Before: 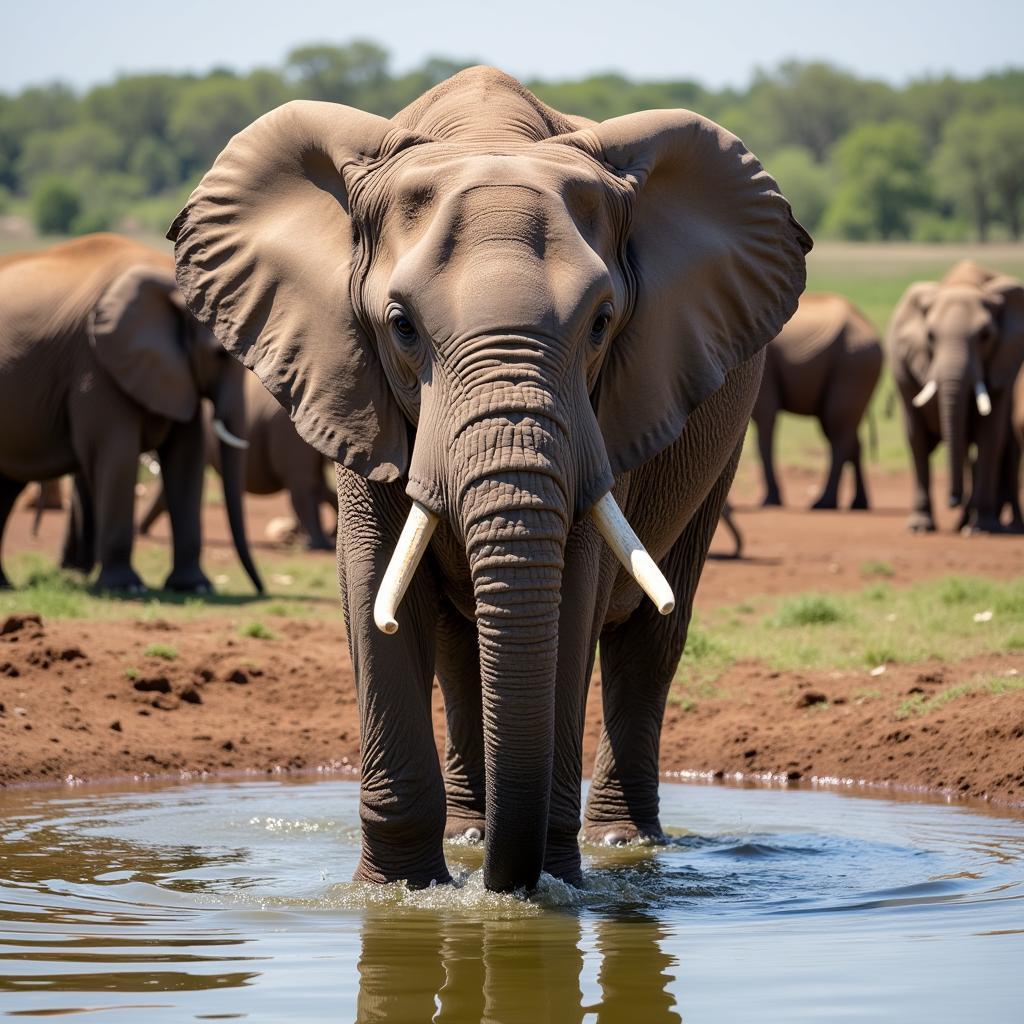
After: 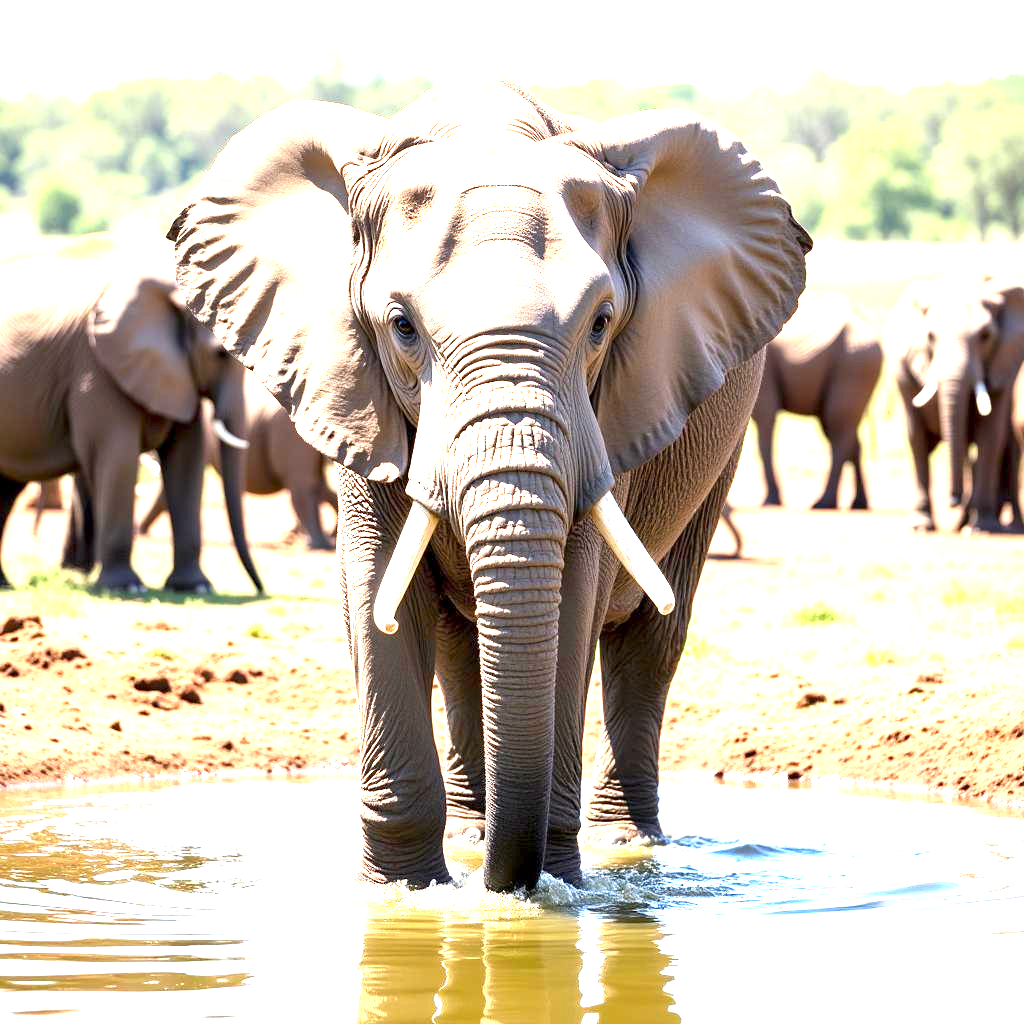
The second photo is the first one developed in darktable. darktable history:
exposure: black level correction 0.001, exposure 2.595 EV, compensate exposure bias true, compensate highlight preservation false
